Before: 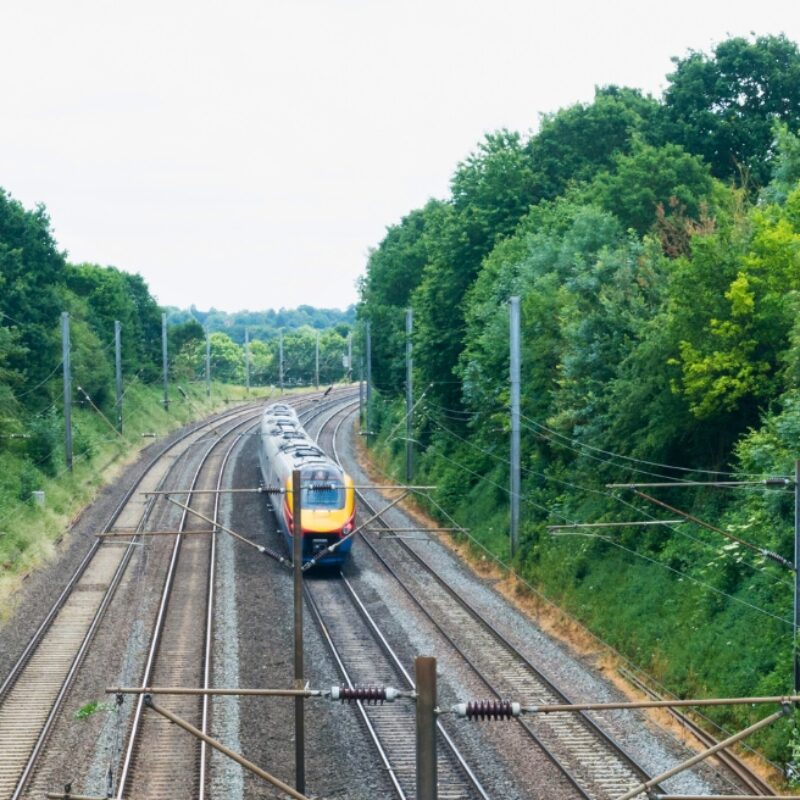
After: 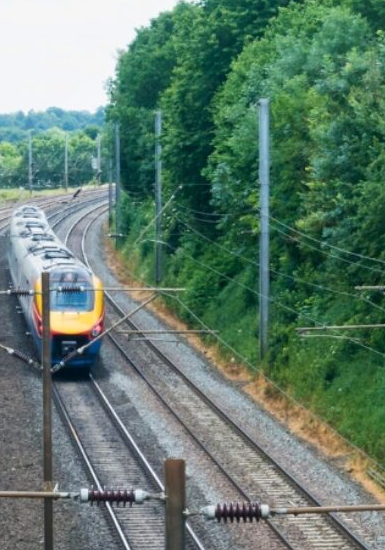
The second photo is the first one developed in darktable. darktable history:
crop: left 31.407%, top 24.828%, right 20.383%, bottom 6.31%
